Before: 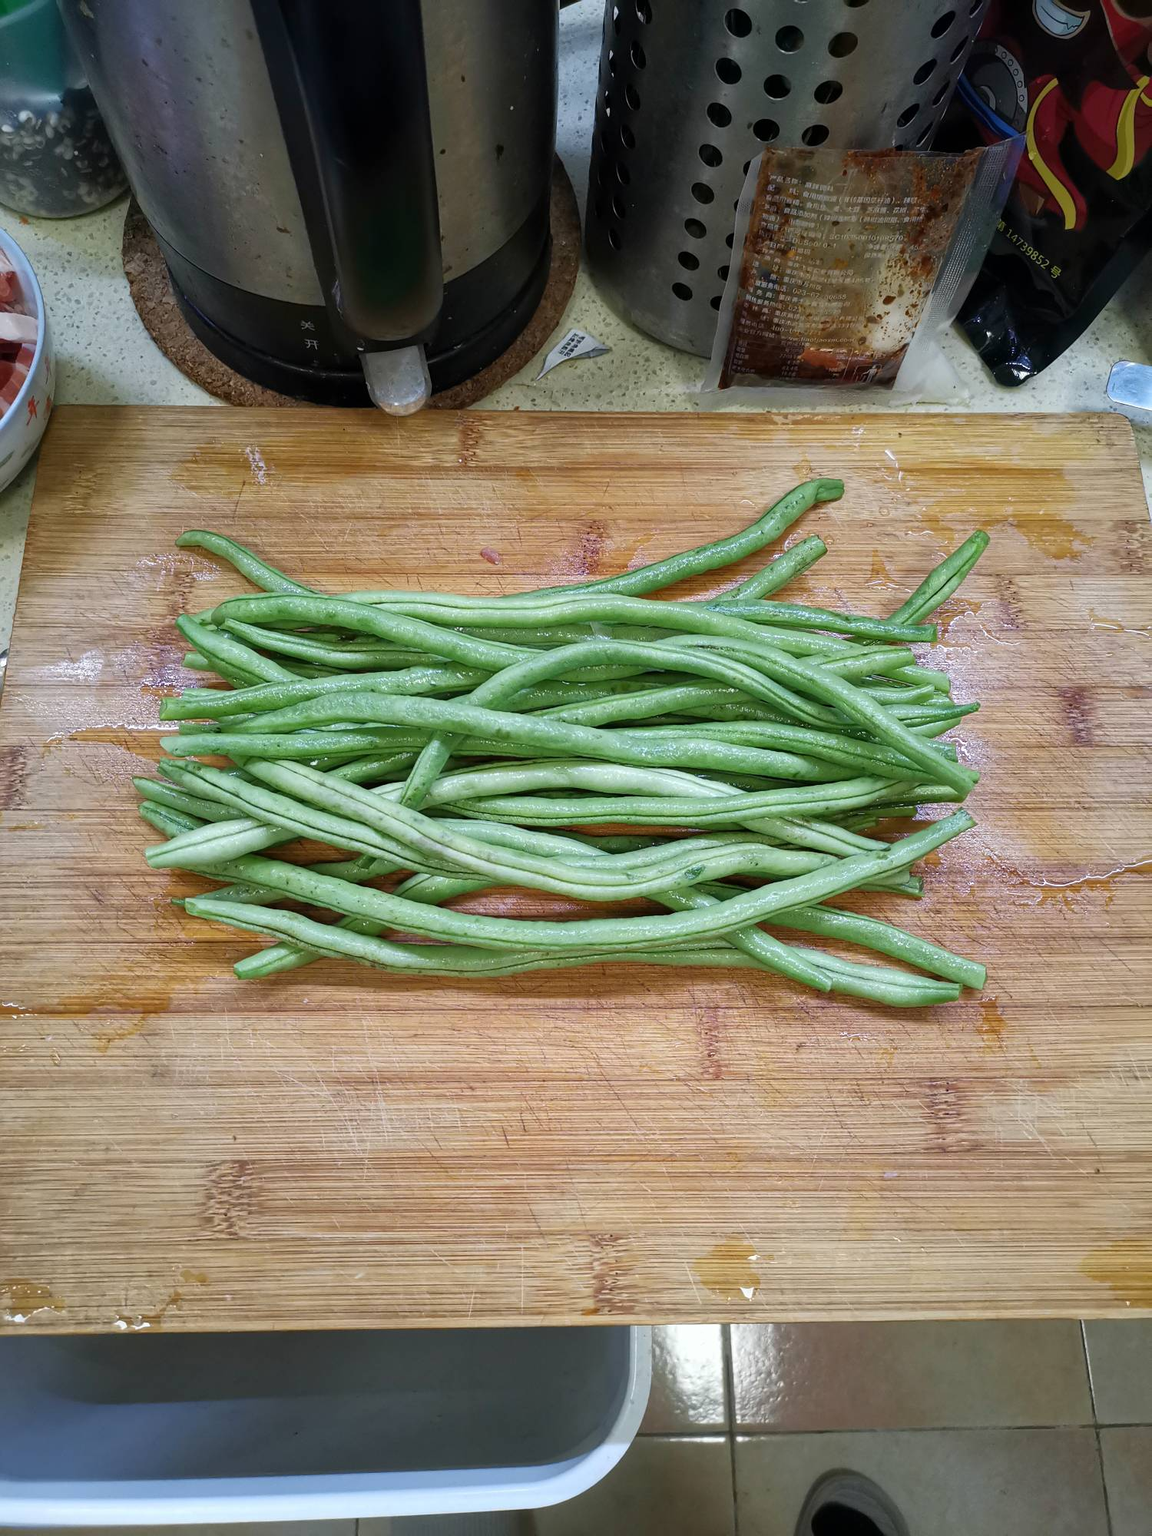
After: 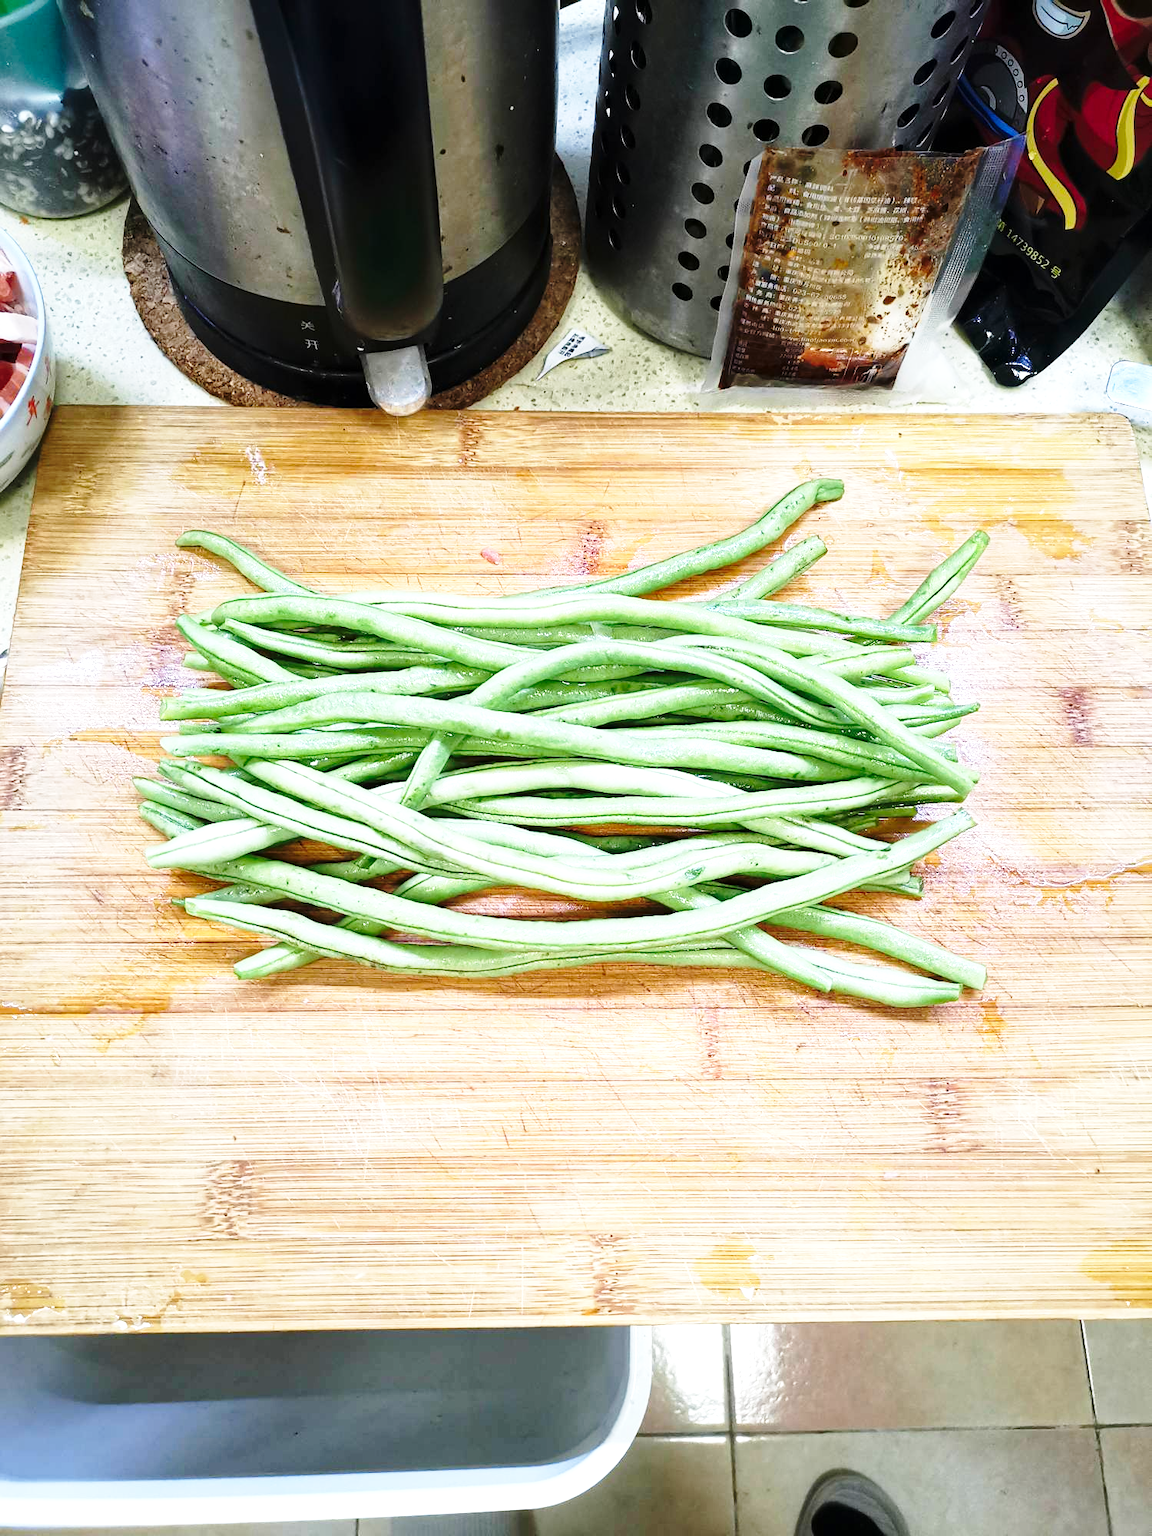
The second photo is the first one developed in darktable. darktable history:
exposure: exposure 0.561 EV, compensate highlight preservation false
base curve: curves: ch0 [(0, 0) (0.028, 0.03) (0.121, 0.232) (0.46, 0.748) (0.859, 0.968) (1, 1)], preserve colors none
tone equalizer: -8 EV -0.396 EV, -7 EV -0.375 EV, -6 EV -0.314 EV, -5 EV -0.193 EV, -3 EV 0.222 EV, -2 EV 0.341 EV, -1 EV 0.414 EV, +0 EV 0.395 EV, edges refinement/feathering 500, mask exposure compensation -1.57 EV, preserve details no
